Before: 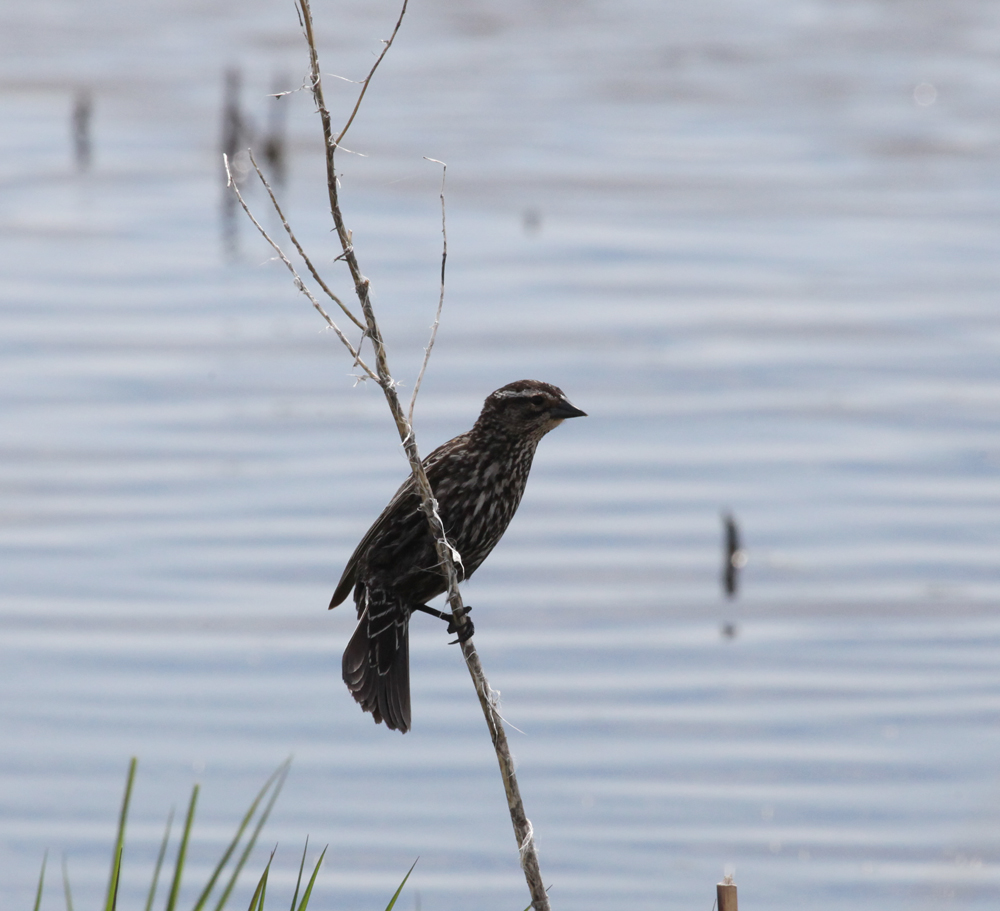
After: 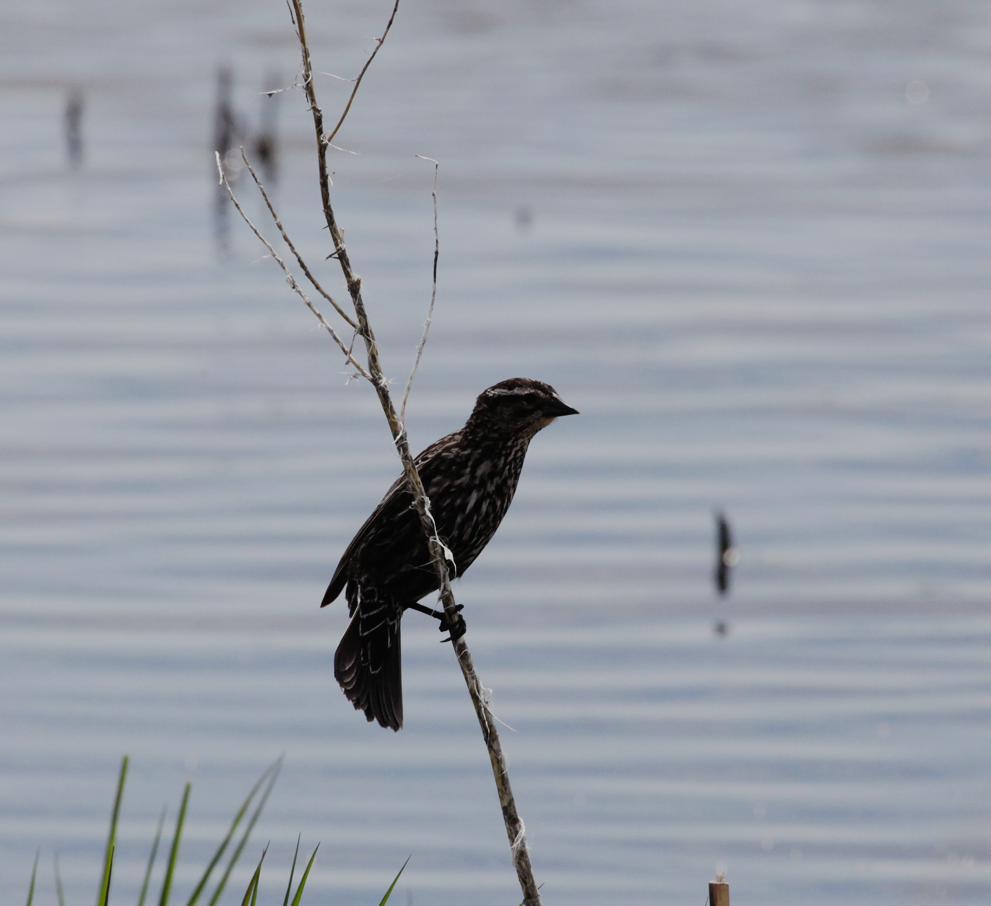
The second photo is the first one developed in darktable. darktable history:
crop and rotate: left 0.806%, top 0.302%, bottom 0.244%
exposure: black level correction -0.015, exposure -0.533 EV, compensate highlight preservation false
filmic rgb: black relative exposure -7.49 EV, white relative exposure 5 EV, hardness 3.3, contrast 1.3, add noise in highlights 0, preserve chrominance no, color science v4 (2020)
